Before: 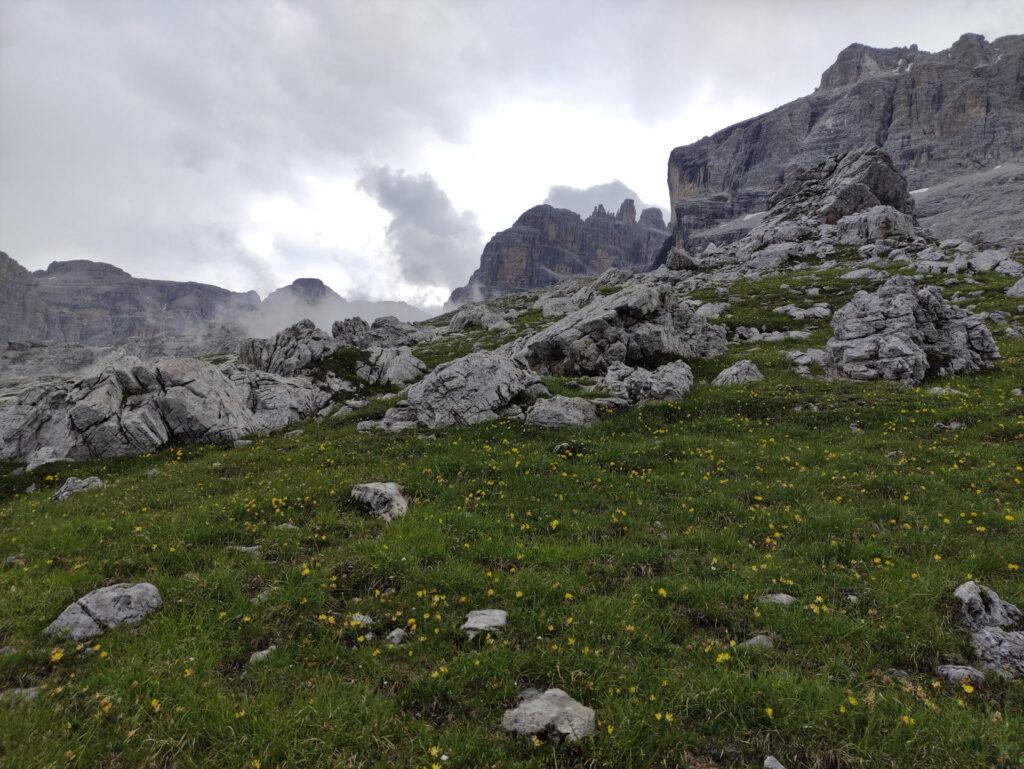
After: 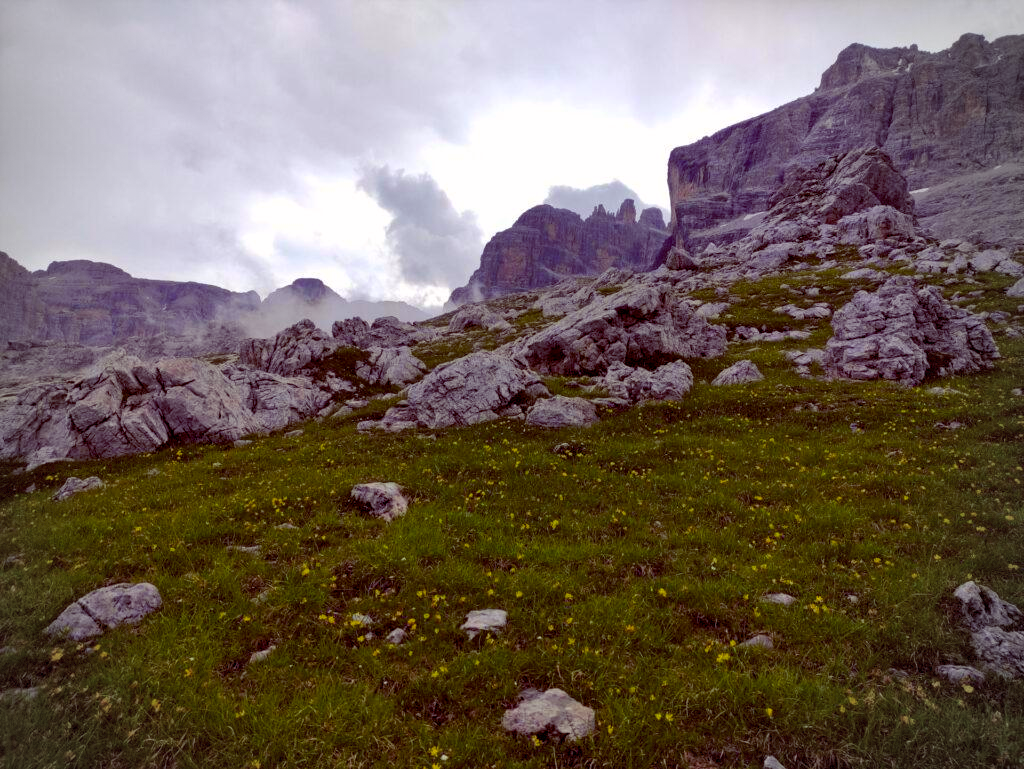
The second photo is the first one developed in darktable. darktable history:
vignetting: fall-off start 71.85%, brightness -0.265, center (-0.033, -0.038), dithering 8-bit output, unbound false
color balance rgb: shadows lift › luminance -21.631%, shadows lift › chroma 8.661%, shadows lift › hue 286.03°, power › hue 315.49°, global offset › luminance -0.188%, global offset › chroma 0.265%, perceptual saturation grading › global saturation 15.159%, global vibrance 44.228%
